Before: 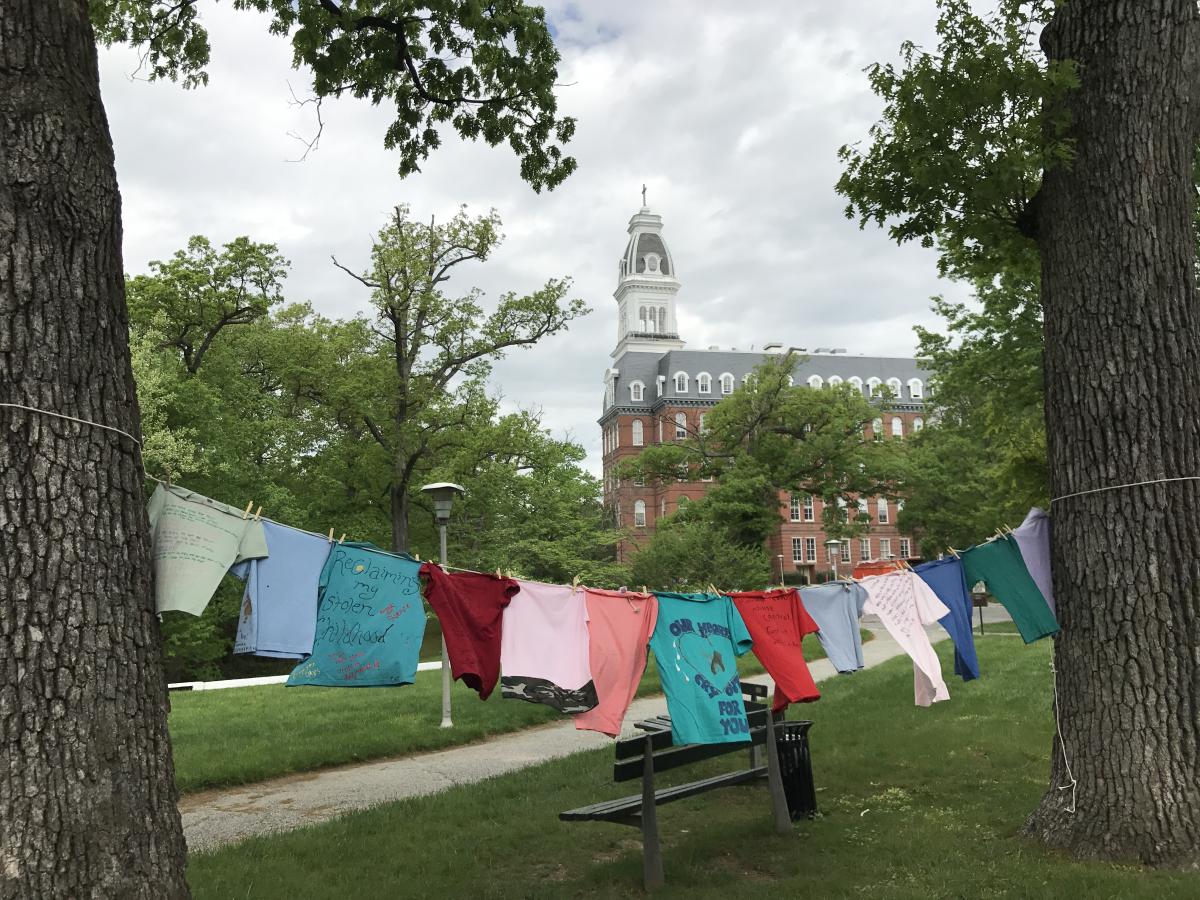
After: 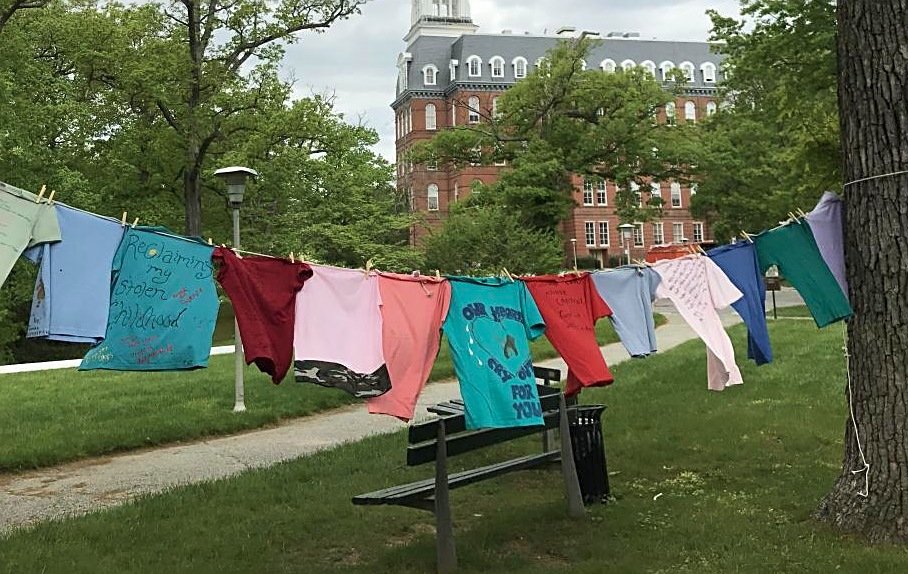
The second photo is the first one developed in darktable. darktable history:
velvia: on, module defaults
sharpen: on, module defaults
crop and rotate: left 17.299%, top 35.115%, right 7.015%, bottom 1.024%
